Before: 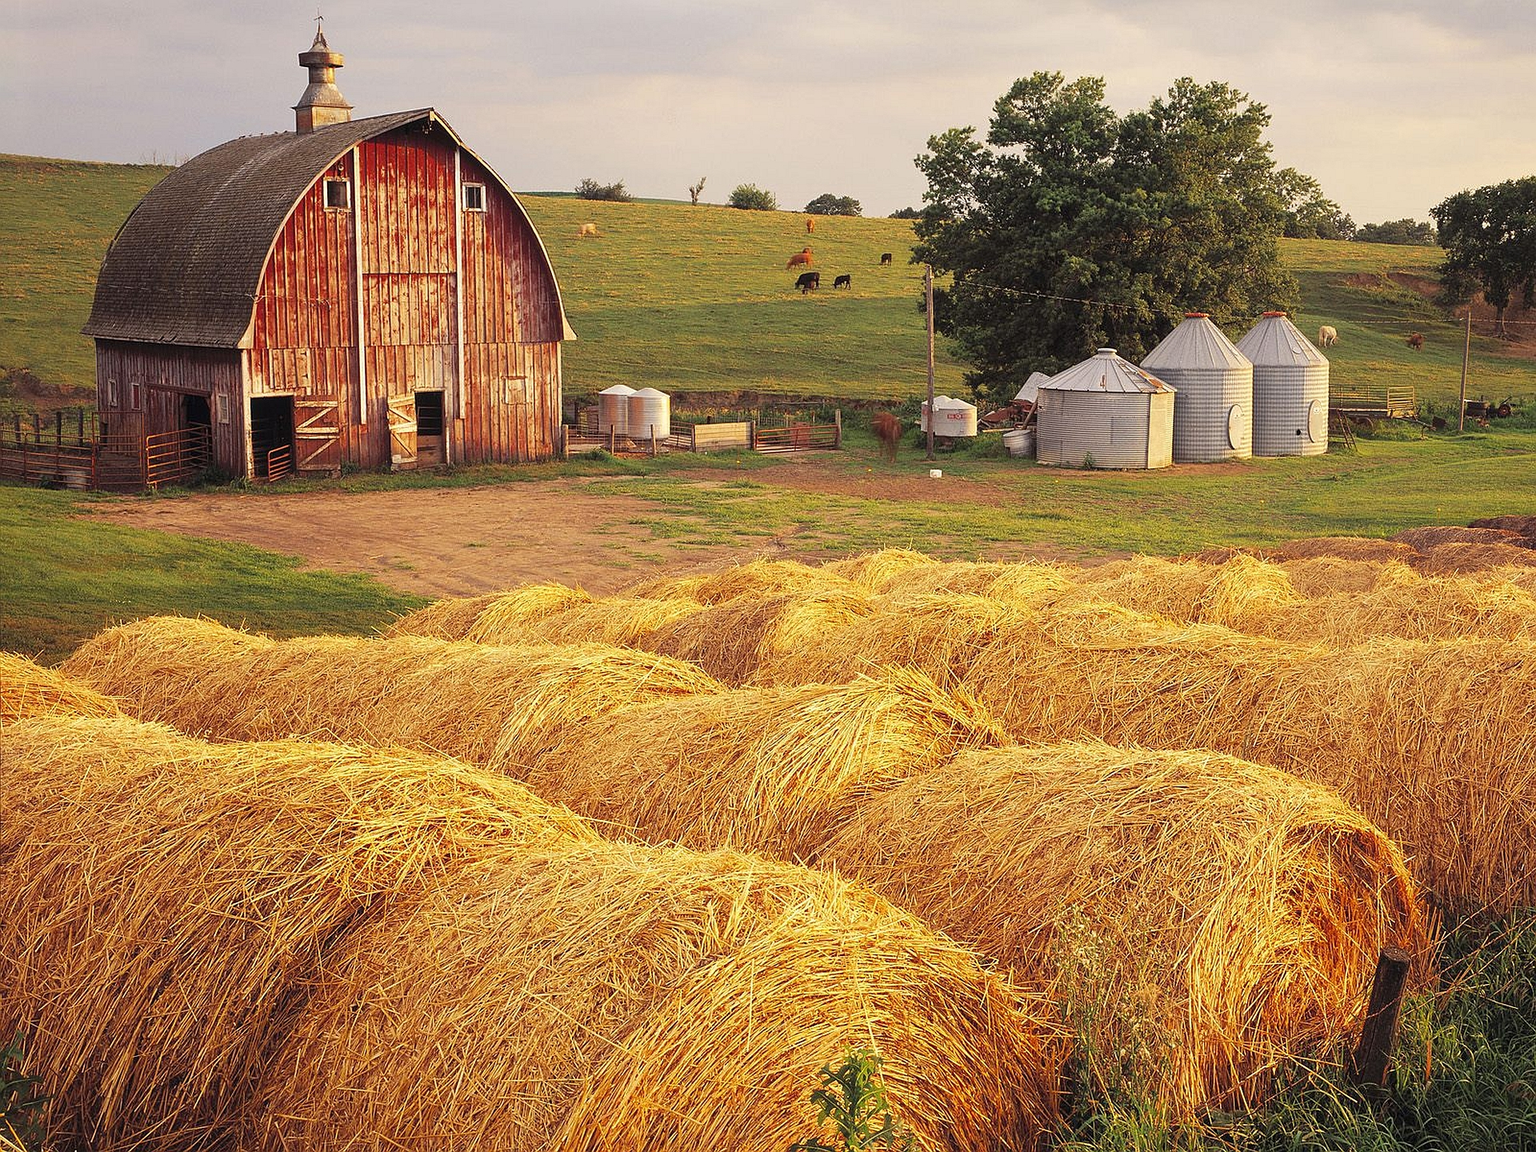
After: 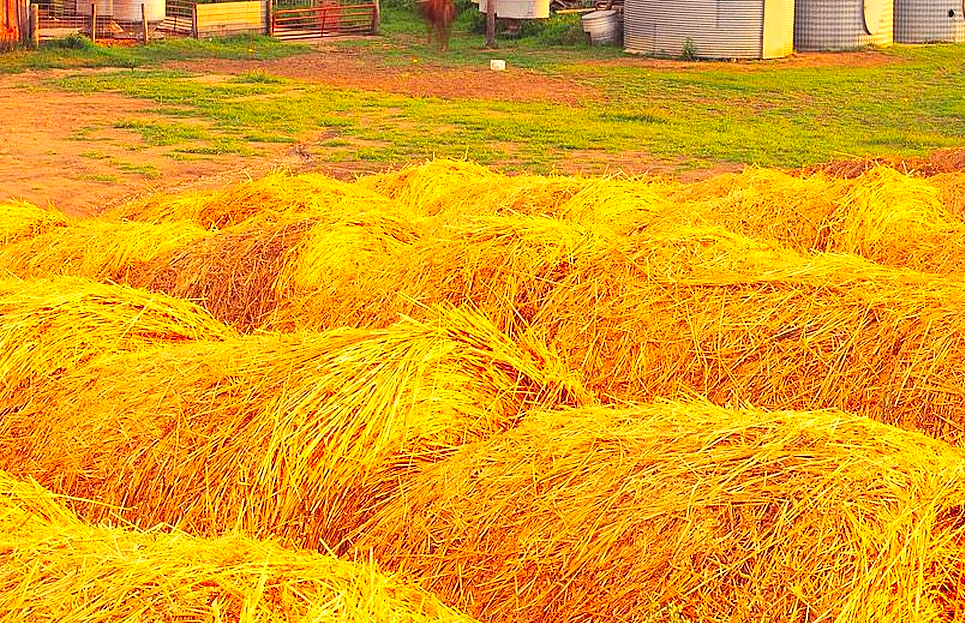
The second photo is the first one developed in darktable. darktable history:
crop: left 35.03%, top 36.625%, right 14.663%, bottom 20.057%
contrast brightness saturation: contrast 0.2, brightness 0.2, saturation 0.8
